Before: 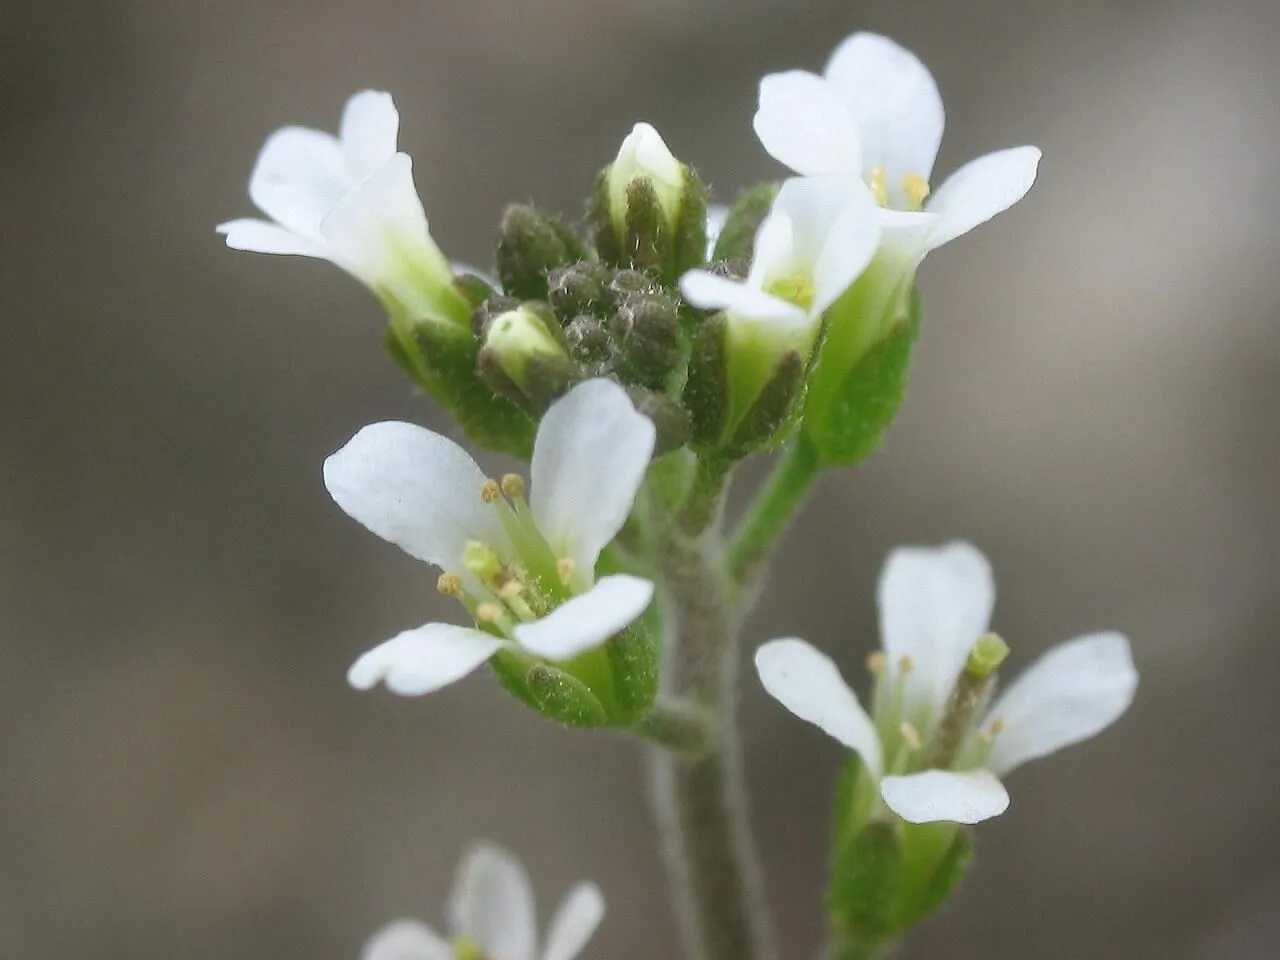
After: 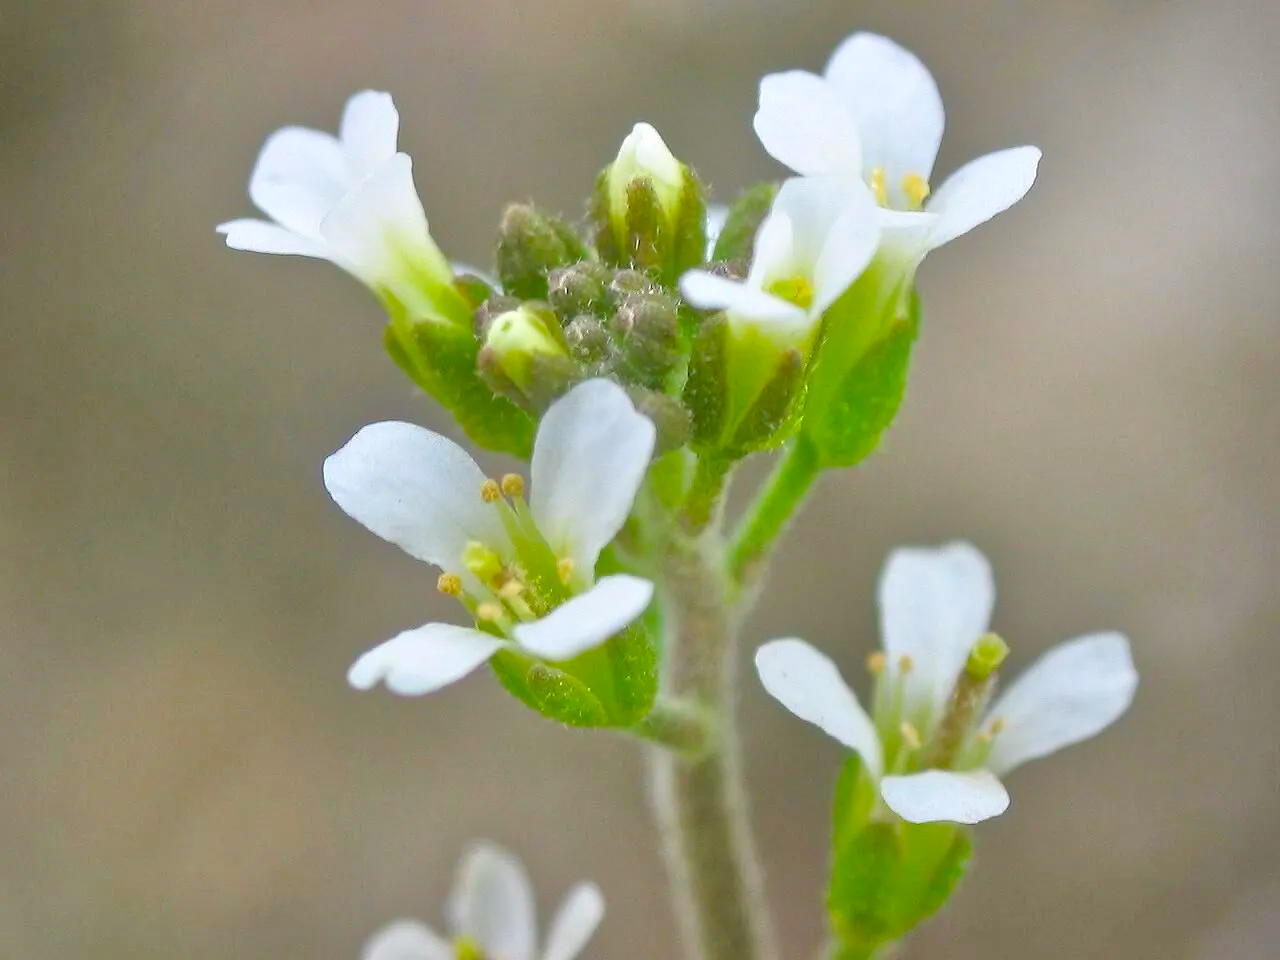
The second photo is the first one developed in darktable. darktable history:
color balance rgb: linear chroma grading › global chroma 15%, perceptual saturation grading › global saturation 30%
tone equalizer: -7 EV 0.15 EV, -6 EV 0.6 EV, -5 EV 1.15 EV, -4 EV 1.33 EV, -3 EV 1.15 EV, -2 EV 0.6 EV, -1 EV 0.15 EV, mask exposure compensation -0.5 EV
